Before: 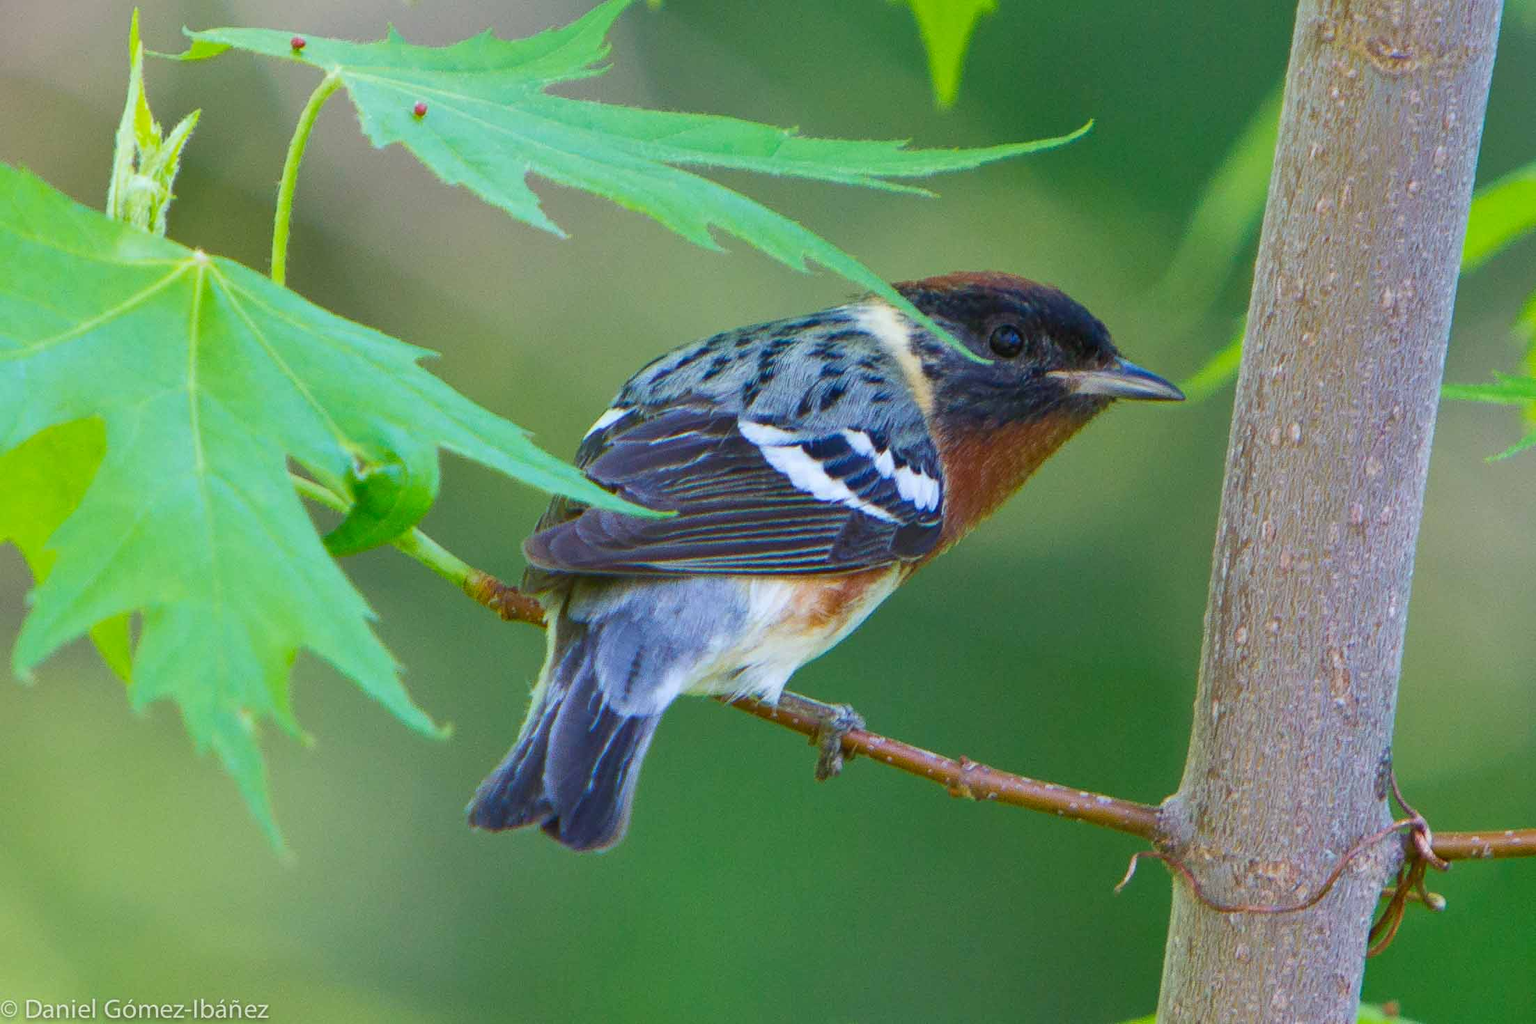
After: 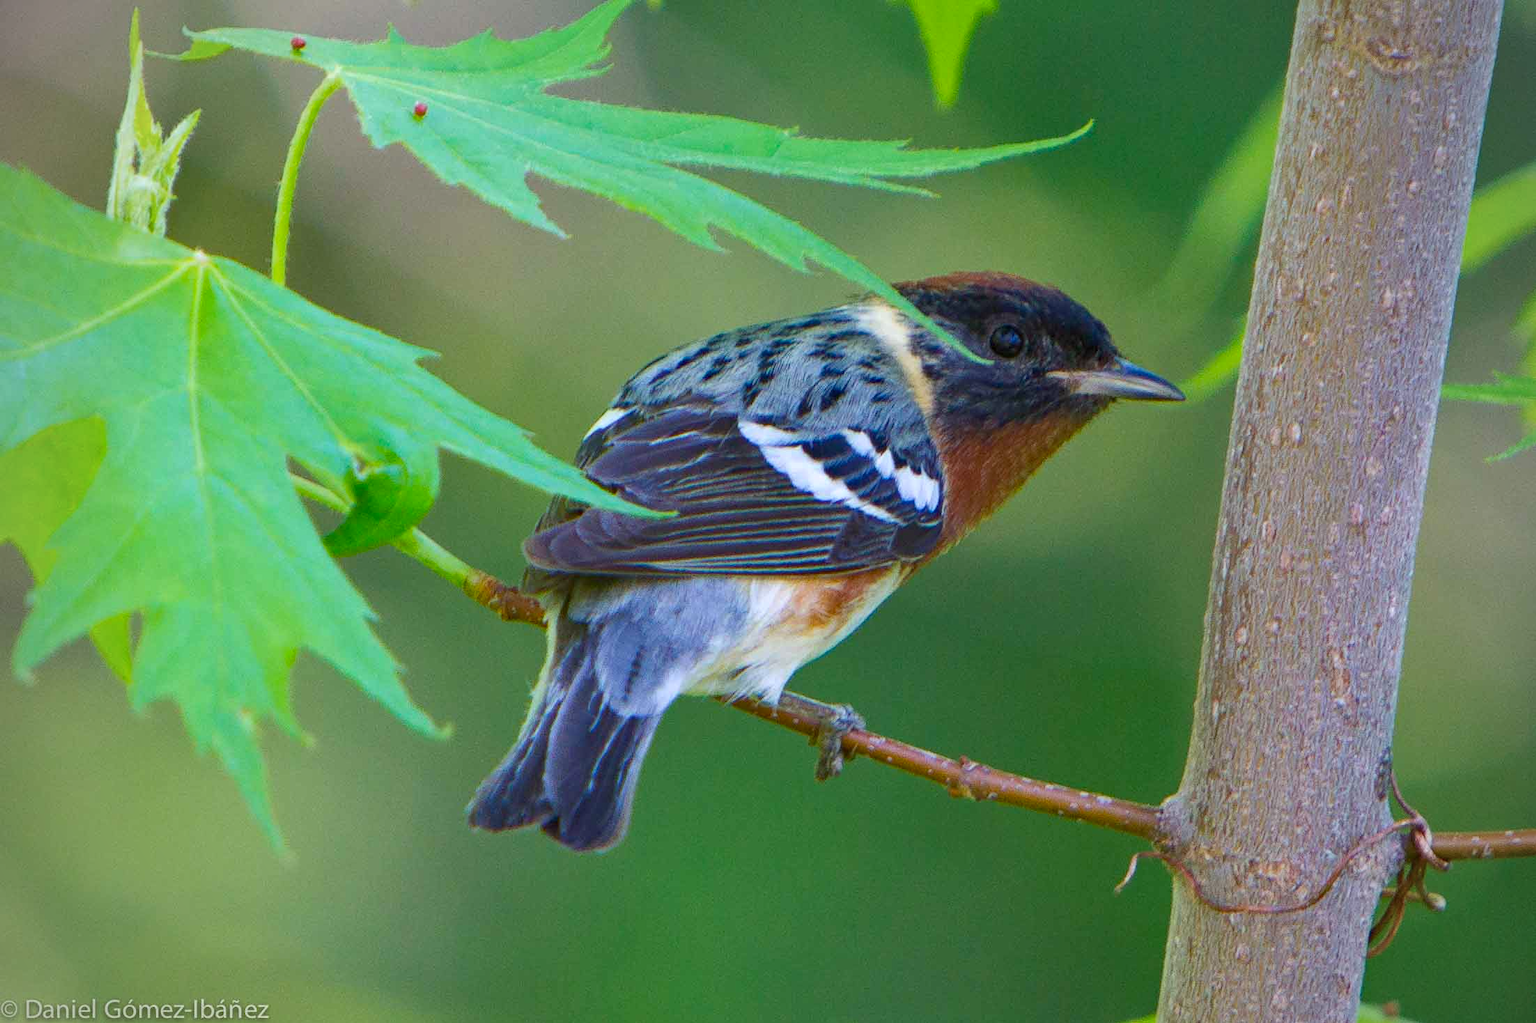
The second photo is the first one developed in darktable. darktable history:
vignetting: fall-off radius 60.65%
haze removal: compatibility mode true, adaptive false
